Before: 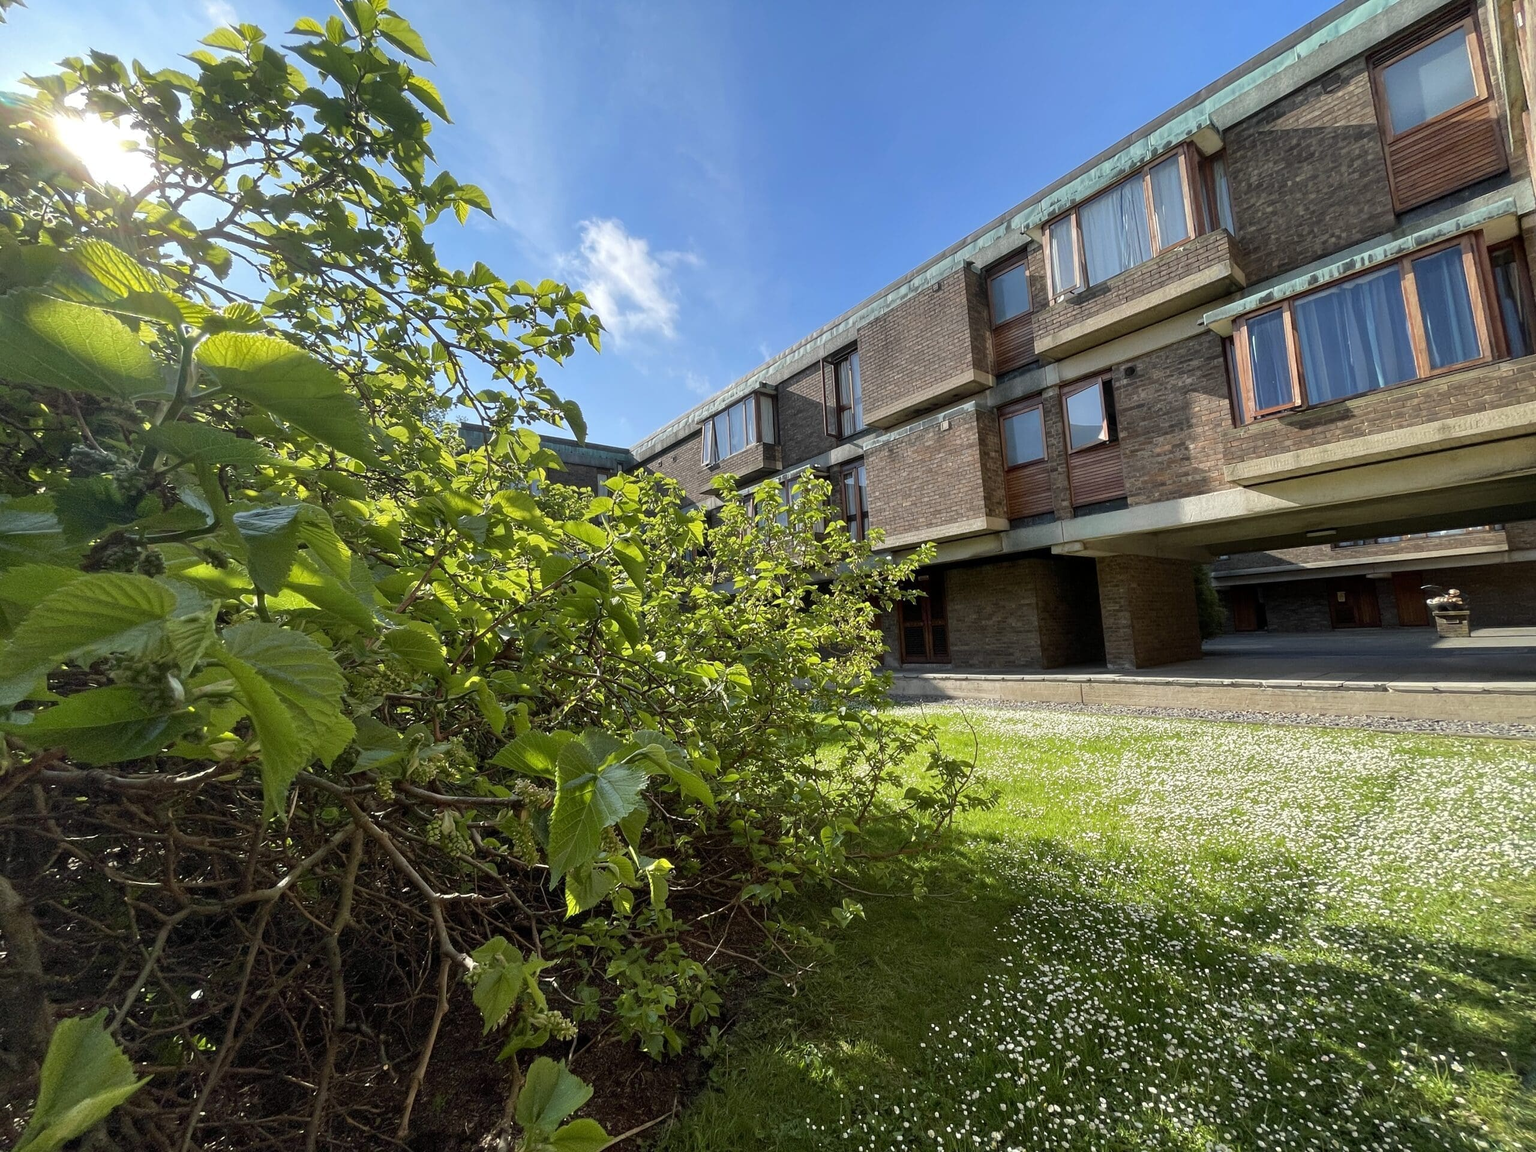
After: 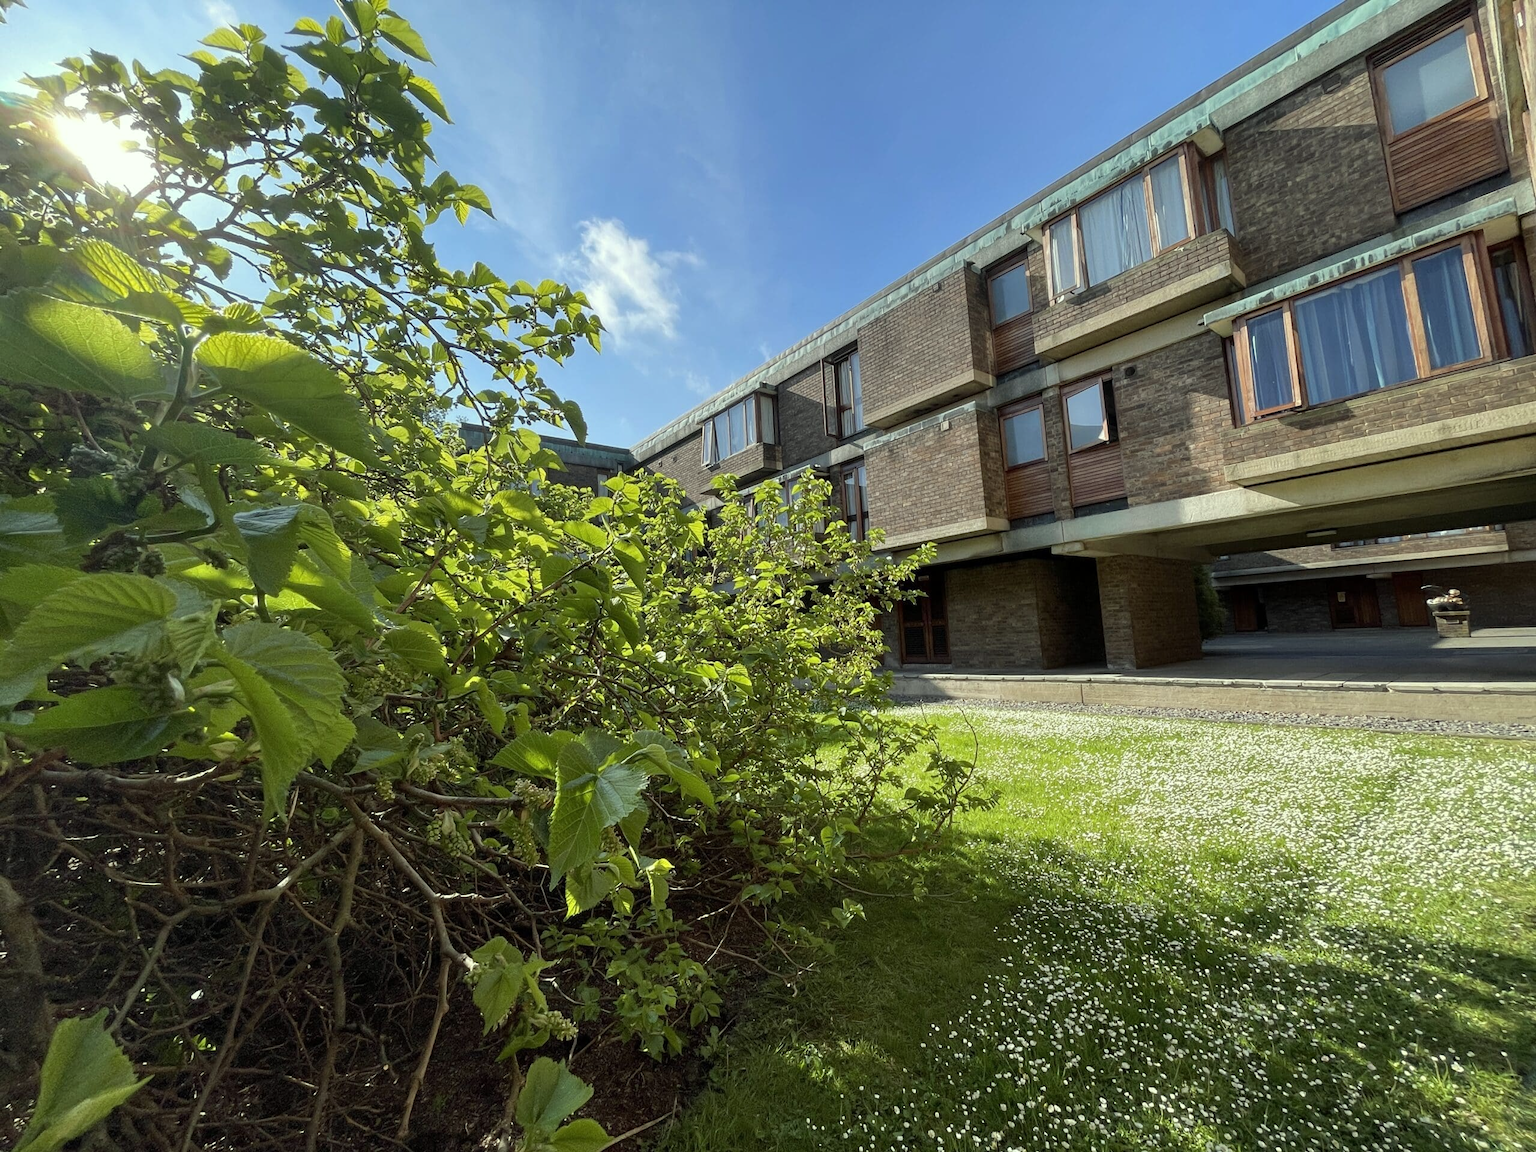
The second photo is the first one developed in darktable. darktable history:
color correction: highlights a* -4.78, highlights b* 5.05, saturation 0.937
